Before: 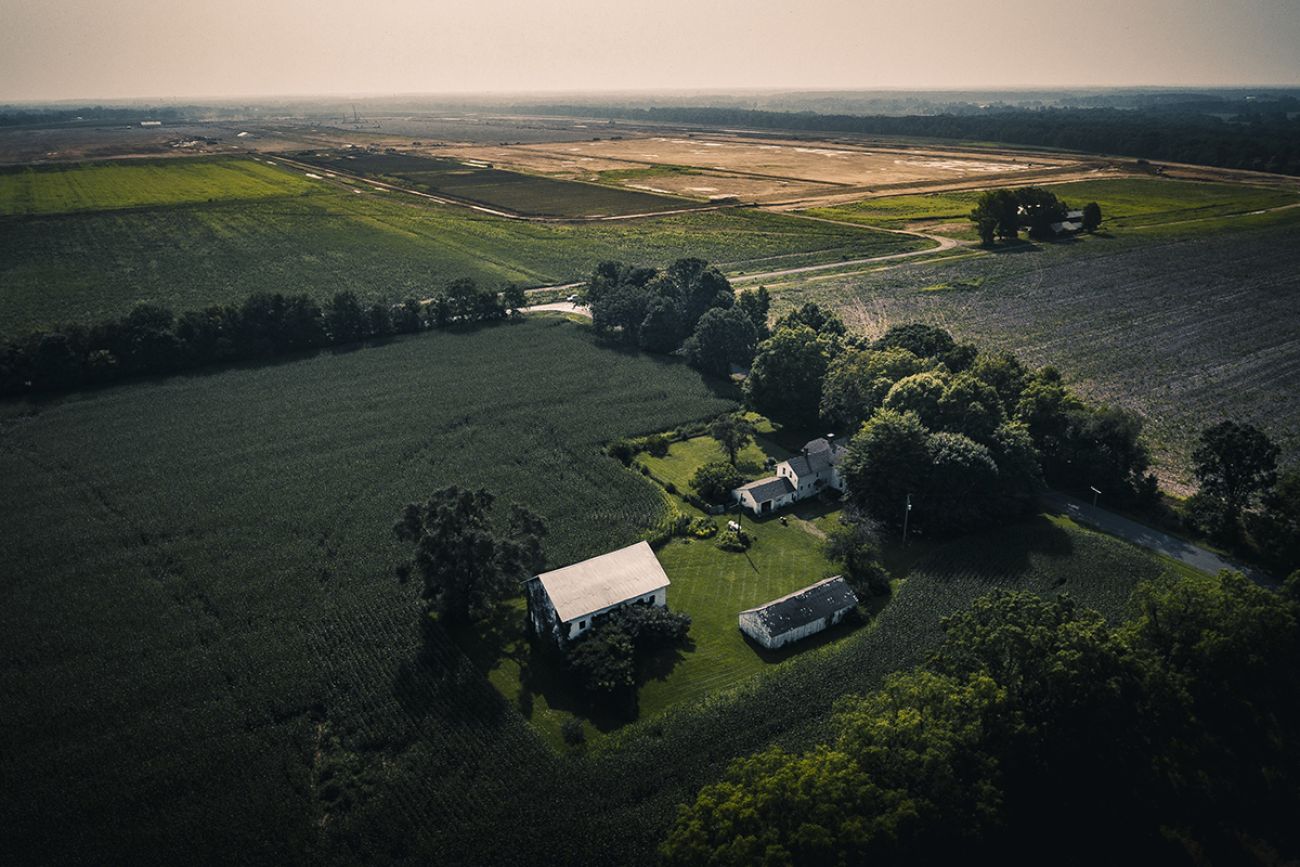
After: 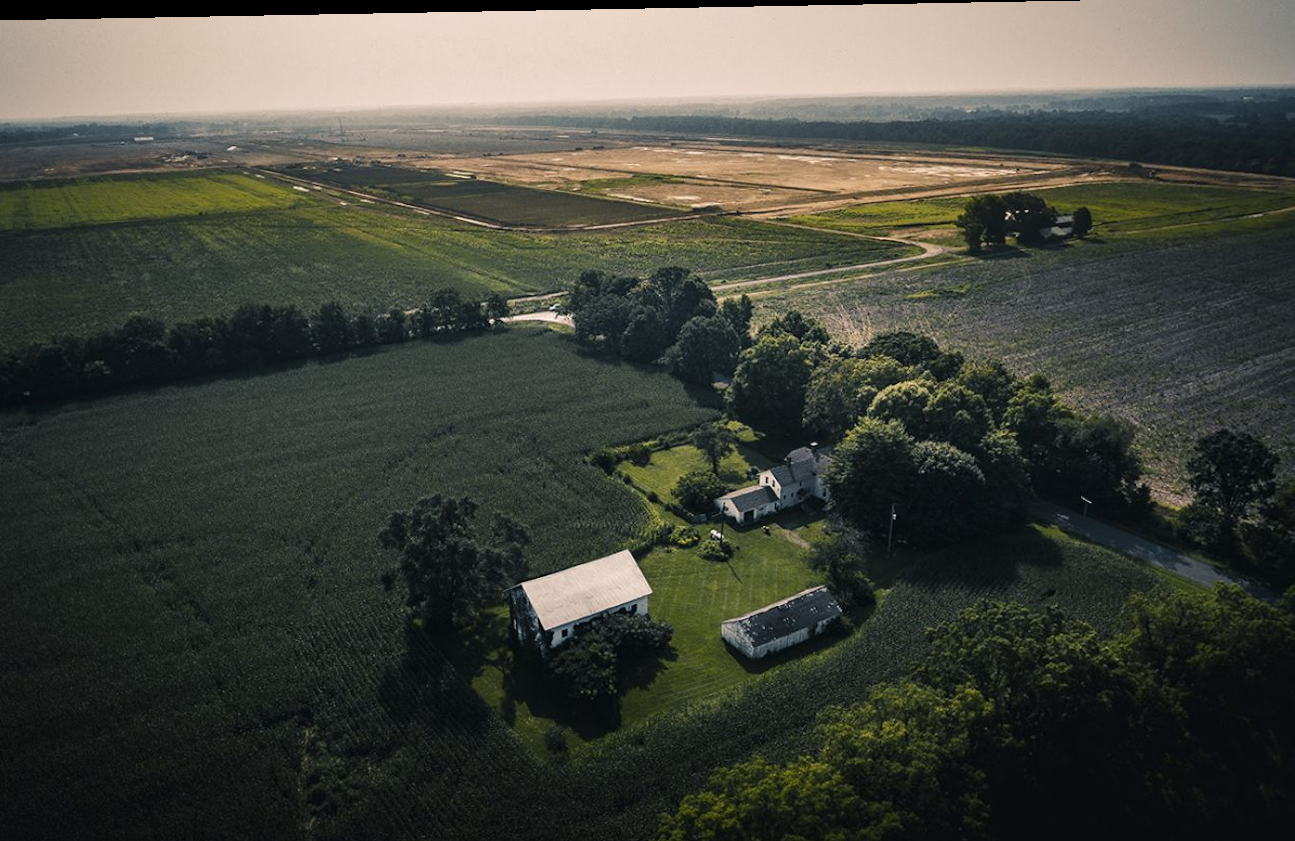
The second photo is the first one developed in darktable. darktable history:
rotate and perspective: lens shift (horizontal) -0.055, automatic cropping off
crop: top 0.448%, right 0.264%, bottom 5.045%
